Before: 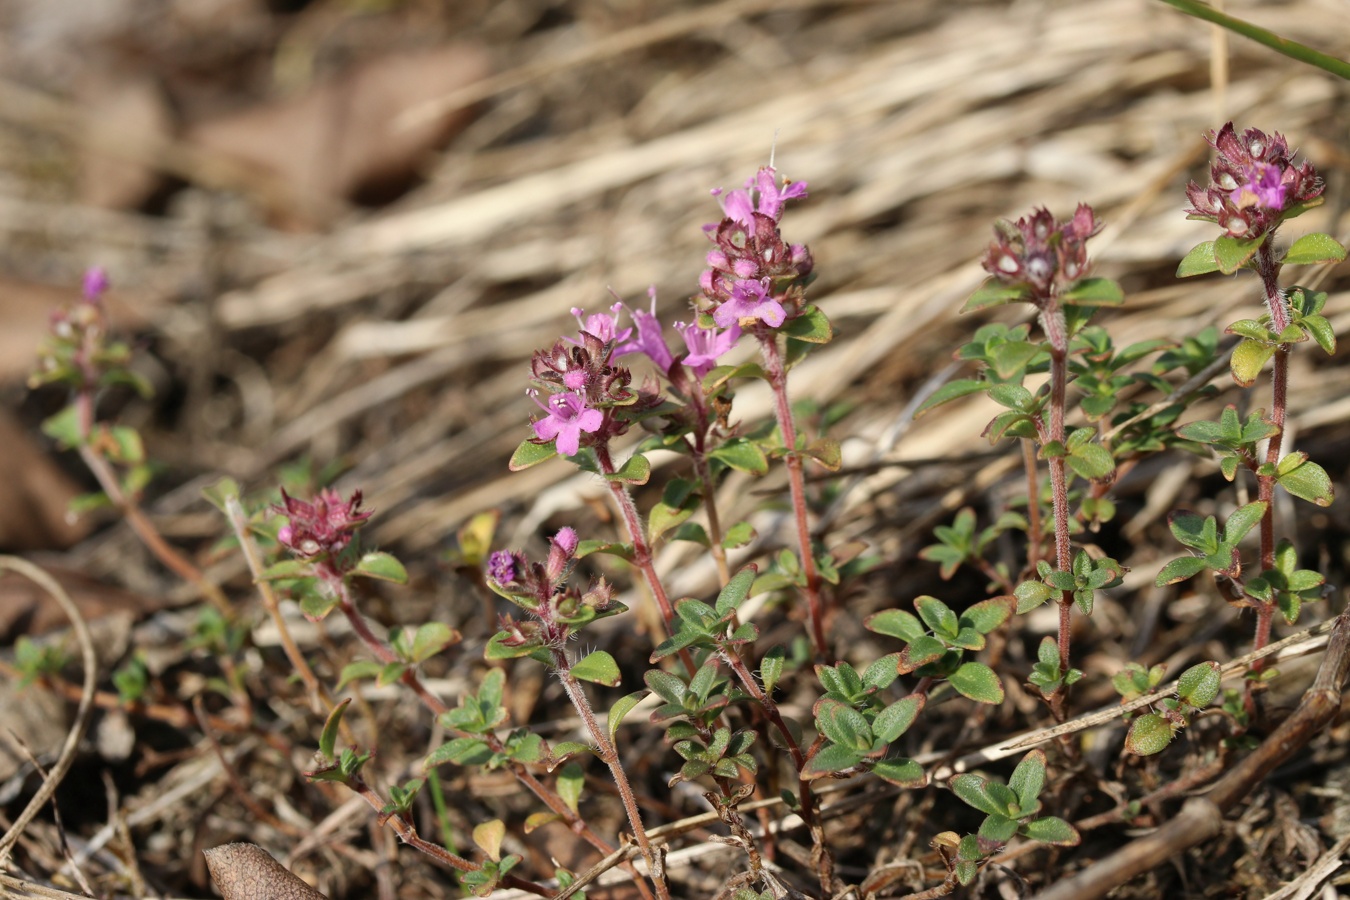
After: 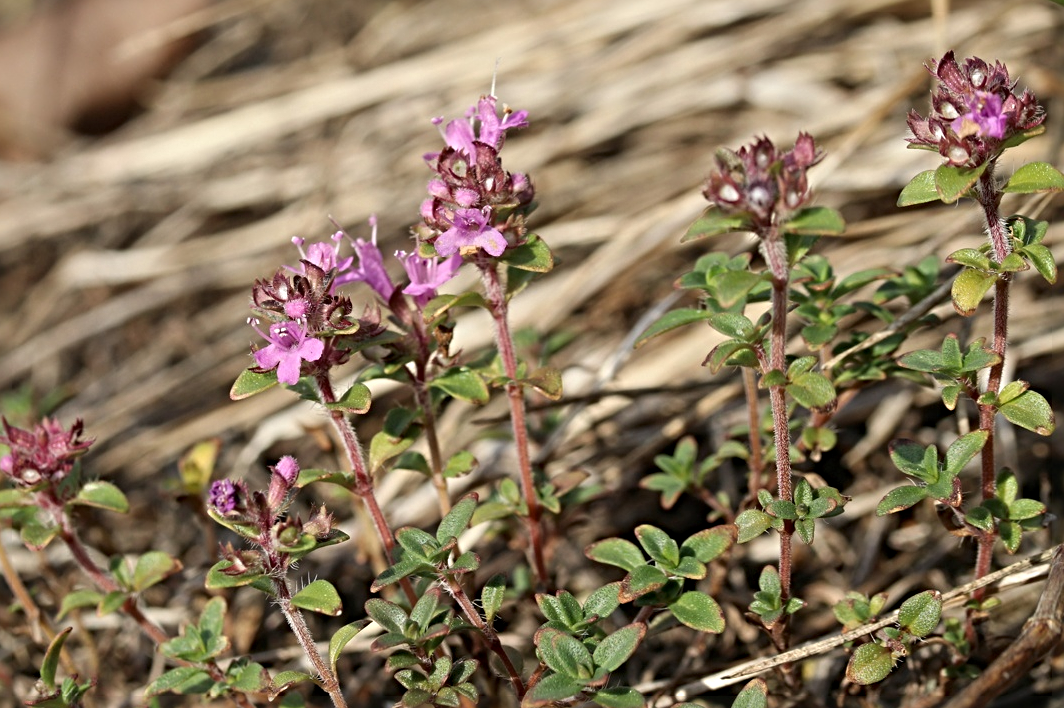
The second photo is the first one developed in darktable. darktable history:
crop and rotate: left 20.74%, top 7.912%, right 0.375%, bottom 13.378%
sharpen: radius 4.883
